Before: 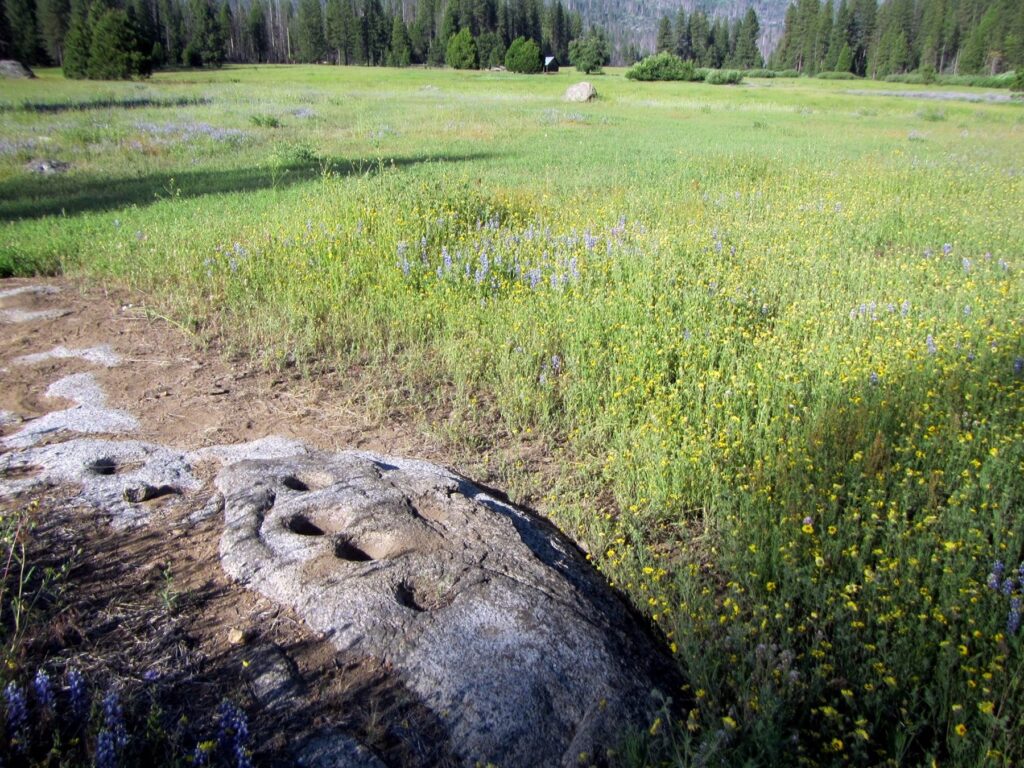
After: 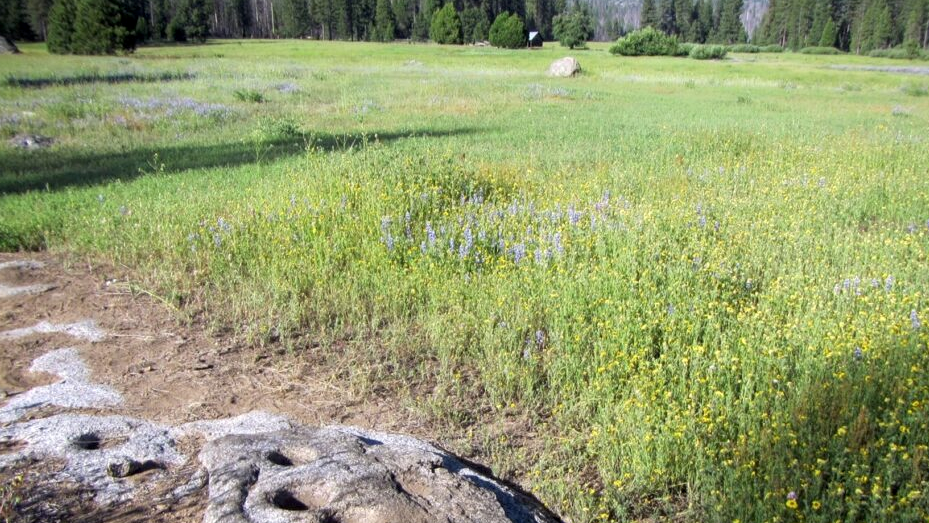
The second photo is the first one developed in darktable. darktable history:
exposure: black level correction 0, exposure 0 EV, compensate exposure bias true, compensate highlight preservation false
local contrast: highlights 107%, shadows 100%, detail 120%, midtone range 0.2
crop: left 1.565%, top 3.374%, right 7.672%, bottom 28.457%
